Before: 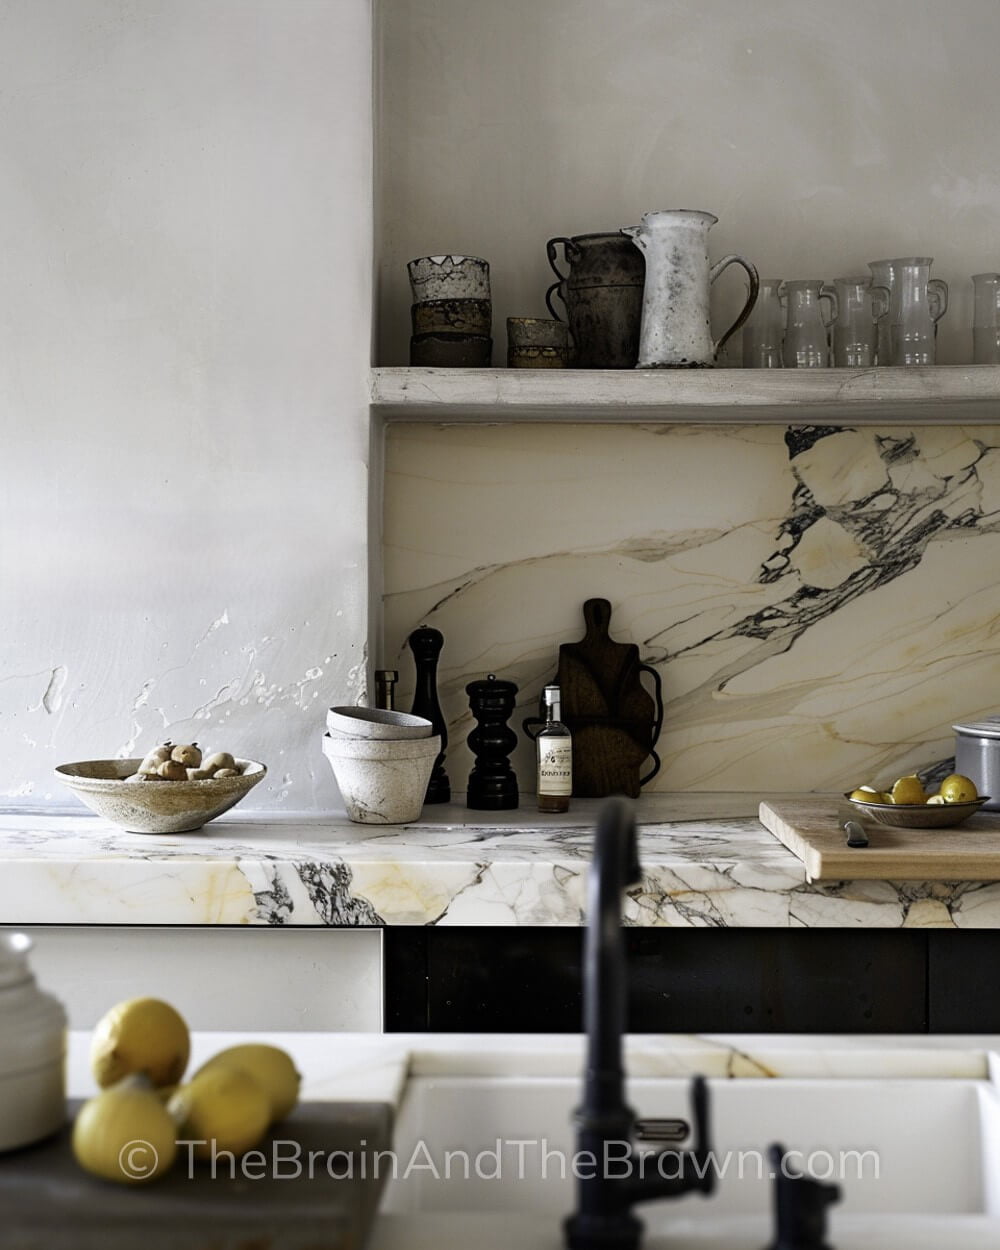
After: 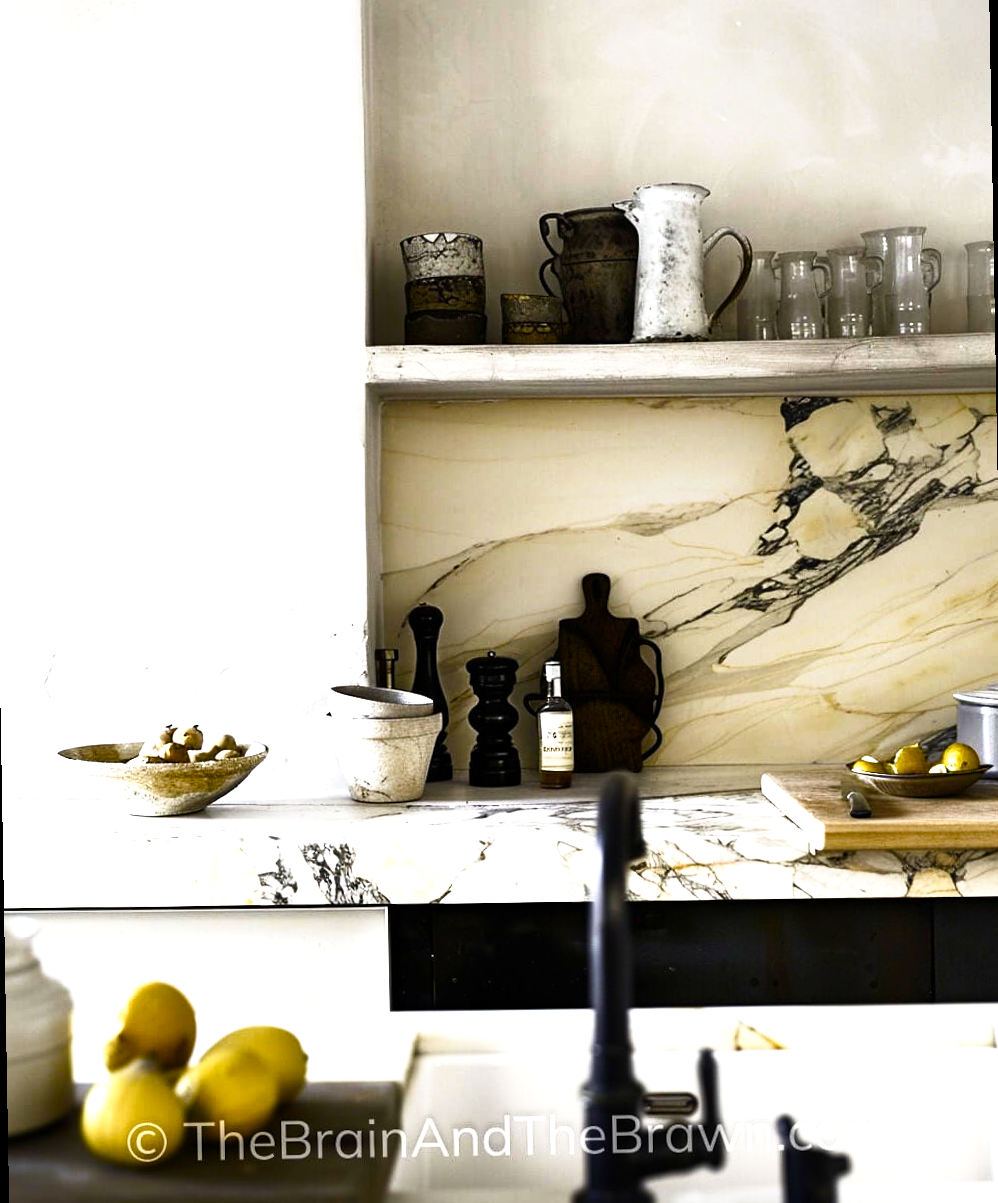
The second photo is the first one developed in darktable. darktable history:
tone equalizer: -8 EV -0.75 EV, -7 EV -0.7 EV, -6 EV -0.6 EV, -5 EV -0.4 EV, -3 EV 0.4 EV, -2 EV 0.6 EV, -1 EV 0.7 EV, +0 EV 0.75 EV, edges refinement/feathering 500, mask exposure compensation -1.57 EV, preserve details no
tone curve: curves: ch0 [(0, 0) (0.003, 0.003) (0.011, 0.012) (0.025, 0.027) (0.044, 0.048) (0.069, 0.075) (0.1, 0.108) (0.136, 0.147) (0.177, 0.192) (0.224, 0.243) (0.277, 0.3) (0.335, 0.363) (0.399, 0.433) (0.468, 0.508) (0.543, 0.589) (0.623, 0.676) (0.709, 0.769) (0.801, 0.868) (0.898, 0.949) (1, 1)], preserve colors none
color balance rgb: linear chroma grading › shadows -2.2%, linear chroma grading › highlights -15%, linear chroma grading › global chroma -10%, linear chroma grading › mid-tones -10%, perceptual saturation grading › global saturation 45%, perceptual saturation grading › highlights -50%, perceptual saturation grading › shadows 30%, perceptual brilliance grading › global brilliance 18%, global vibrance 45%
rotate and perspective: rotation -1°, crop left 0.011, crop right 0.989, crop top 0.025, crop bottom 0.975
